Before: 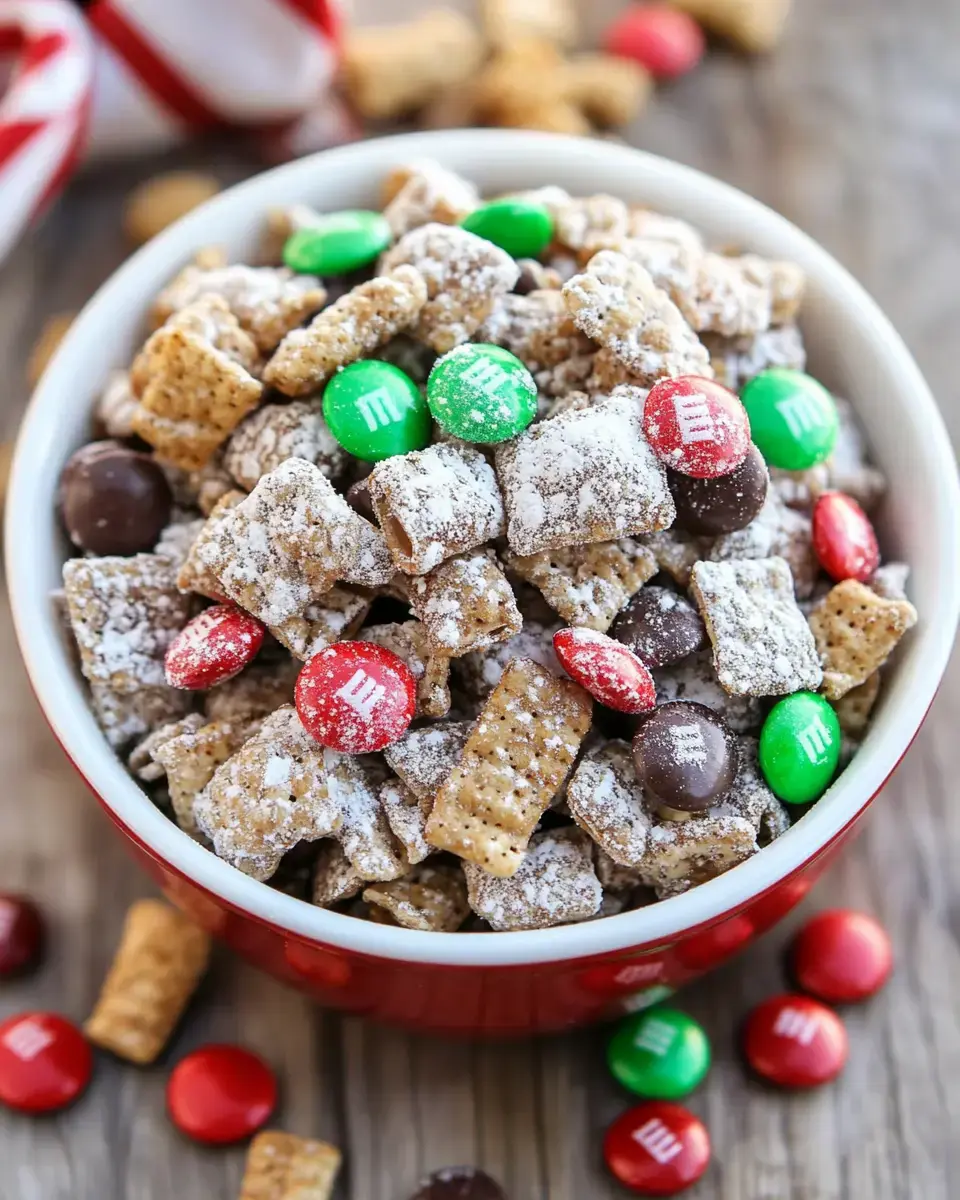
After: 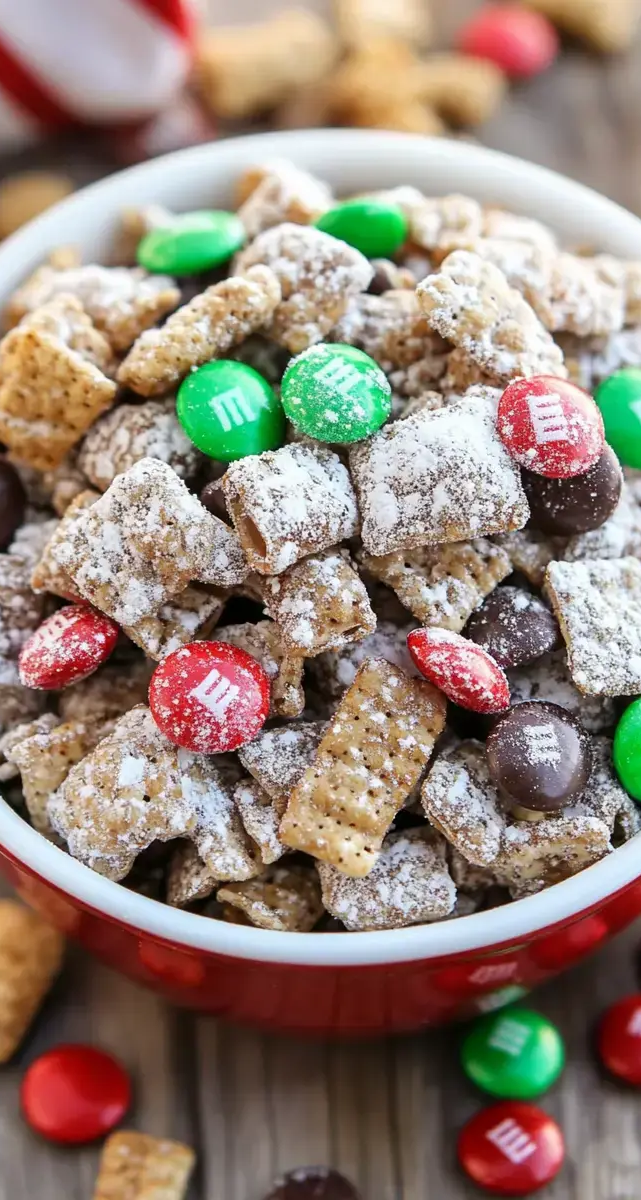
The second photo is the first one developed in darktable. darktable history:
crop and rotate: left 15.31%, right 17.916%
